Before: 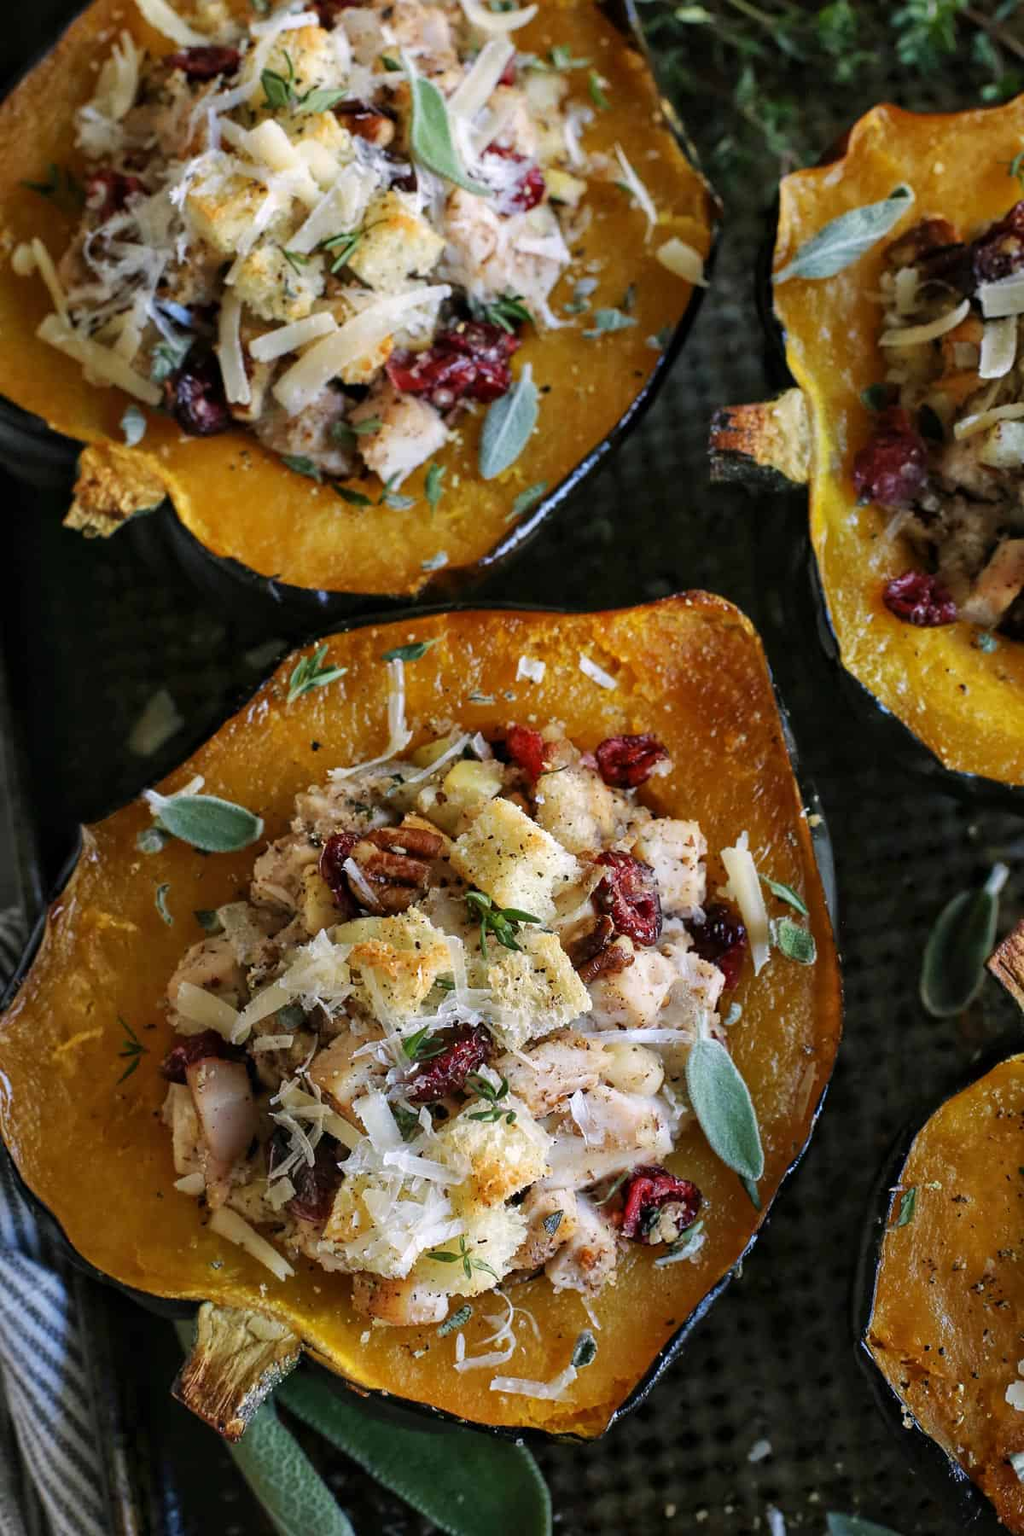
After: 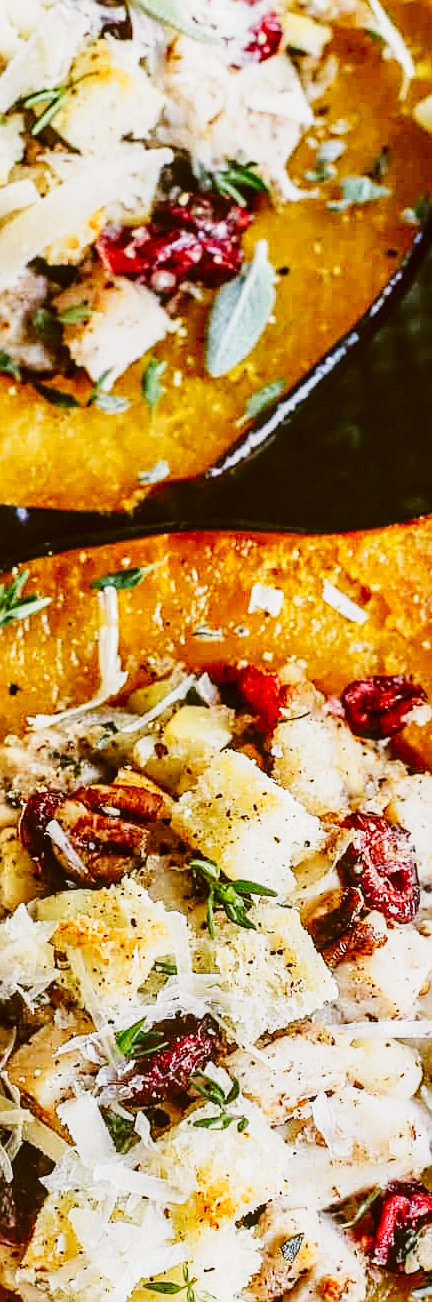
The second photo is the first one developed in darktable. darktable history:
local contrast: on, module defaults
crop and rotate: left 29.673%, top 10.278%, right 34.284%, bottom 17.369%
sharpen: on, module defaults
tone curve: curves: ch0 [(0, 0.026) (0.155, 0.133) (0.272, 0.34) (0.434, 0.625) (0.676, 0.871) (0.994, 0.955)], preserve colors none
color correction: highlights a* -0.383, highlights b* 0.179, shadows a* 4.98, shadows b* 20.07
haze removal: strength -0.049, compatibility mode true, adaptive false
exposure: black level correction 0, exposure 0 EV, compensate exposure bias true, compensate highlight preservation false
